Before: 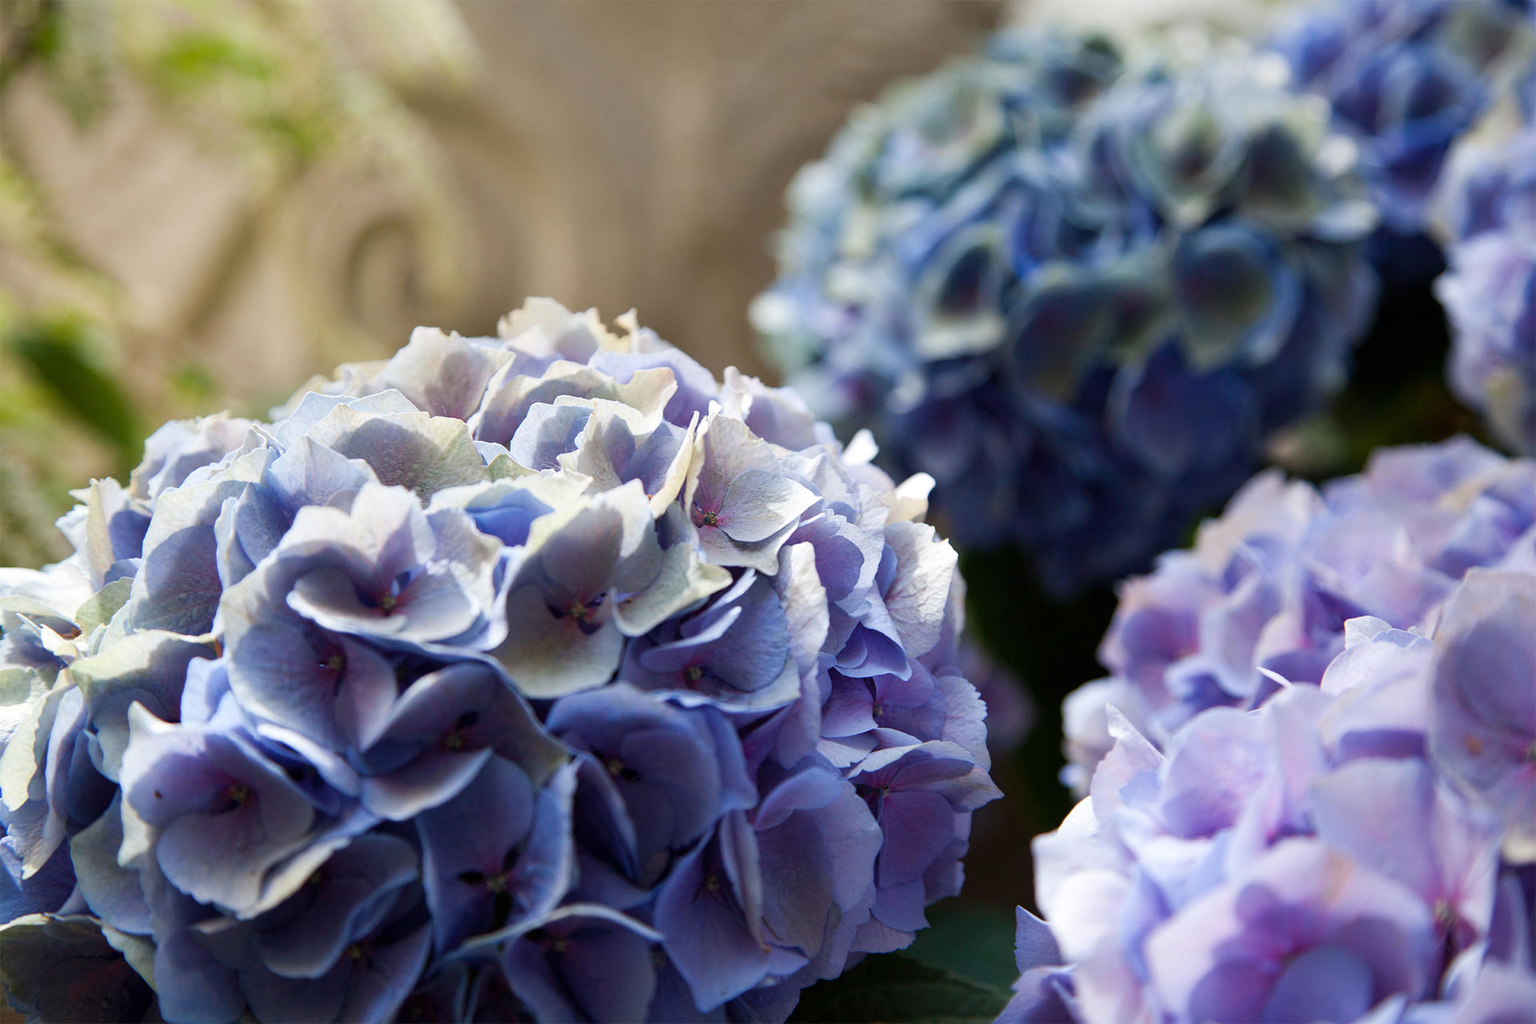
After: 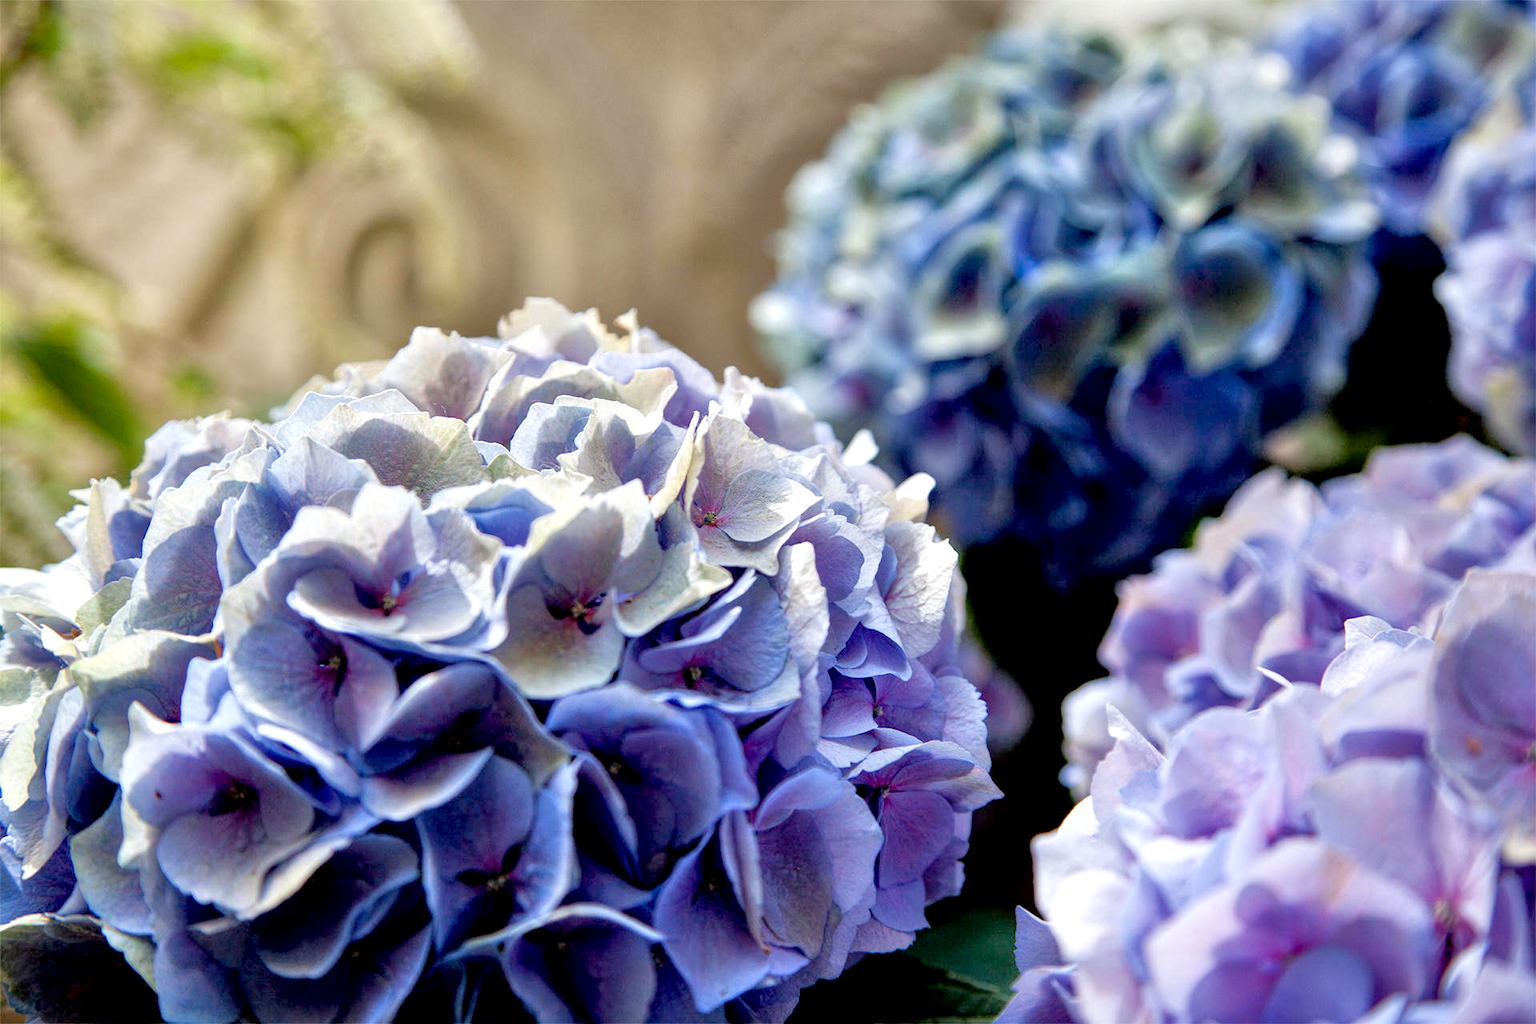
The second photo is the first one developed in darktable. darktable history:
tone equalizer: -7 EV 0.15 EV, -6 EV 0.6 EV, -5 EV 1.15 EV, -4 EV 1.33 EV, -3 EV 1.15 EV, -2 EV 0.6 EV, -1 EV 0.15 EV, mask exposure compensation -0.5 EV
local contrast: highlights 99%, shadows 86%, detail 160%, midtone range 0.2
exposure: black level correction 0.01, exposure 0.011 EV, compensate highlight preservation false
